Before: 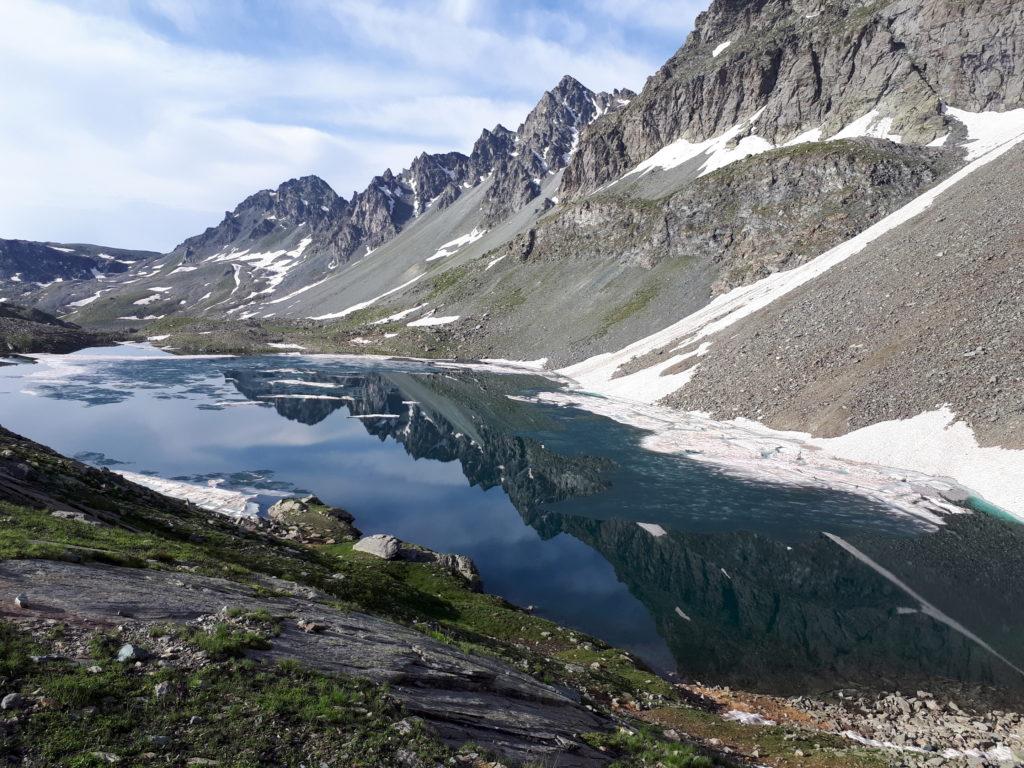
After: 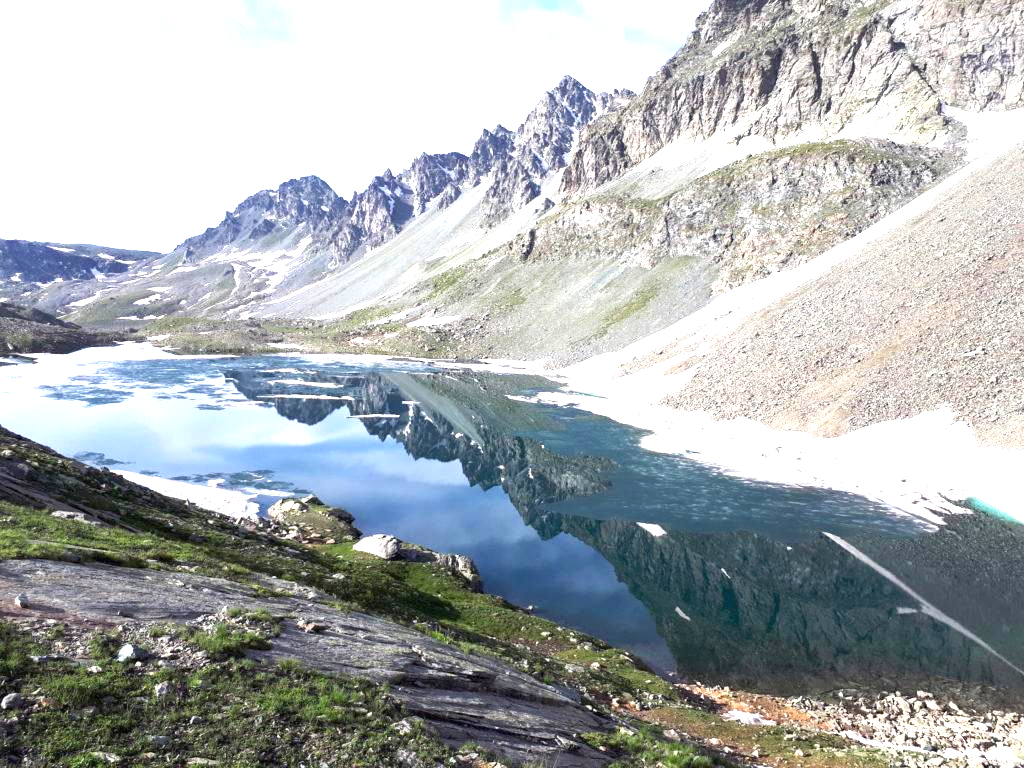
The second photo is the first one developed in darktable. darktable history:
exposure: black level correction 0, exposure 1.519 EV, compensate highlight preservation false
